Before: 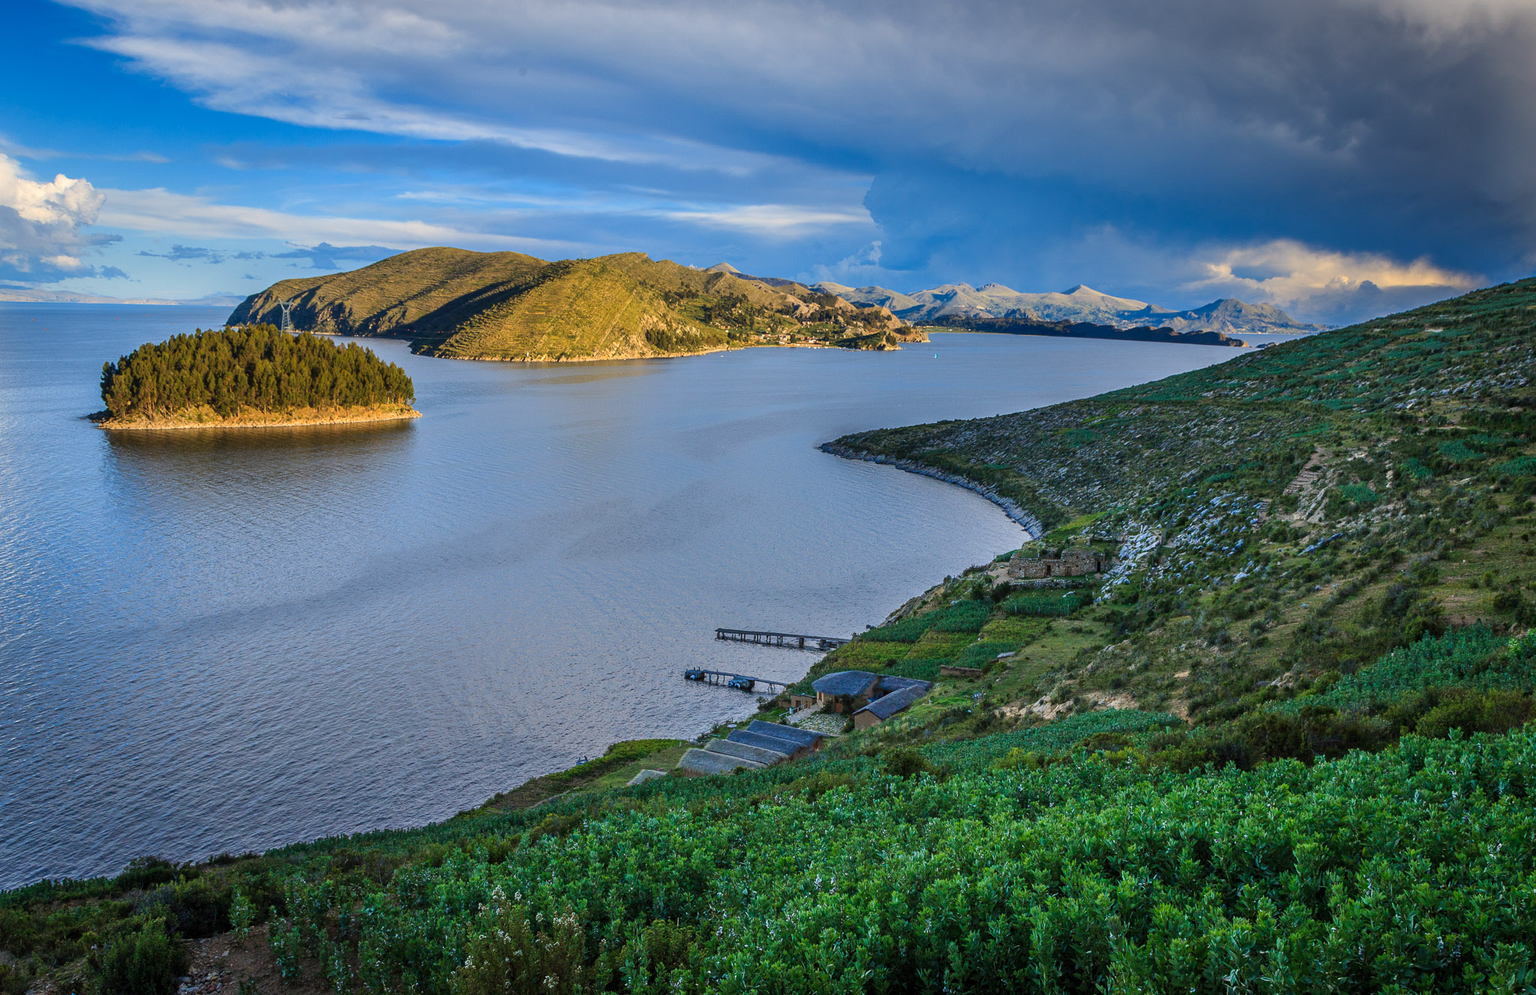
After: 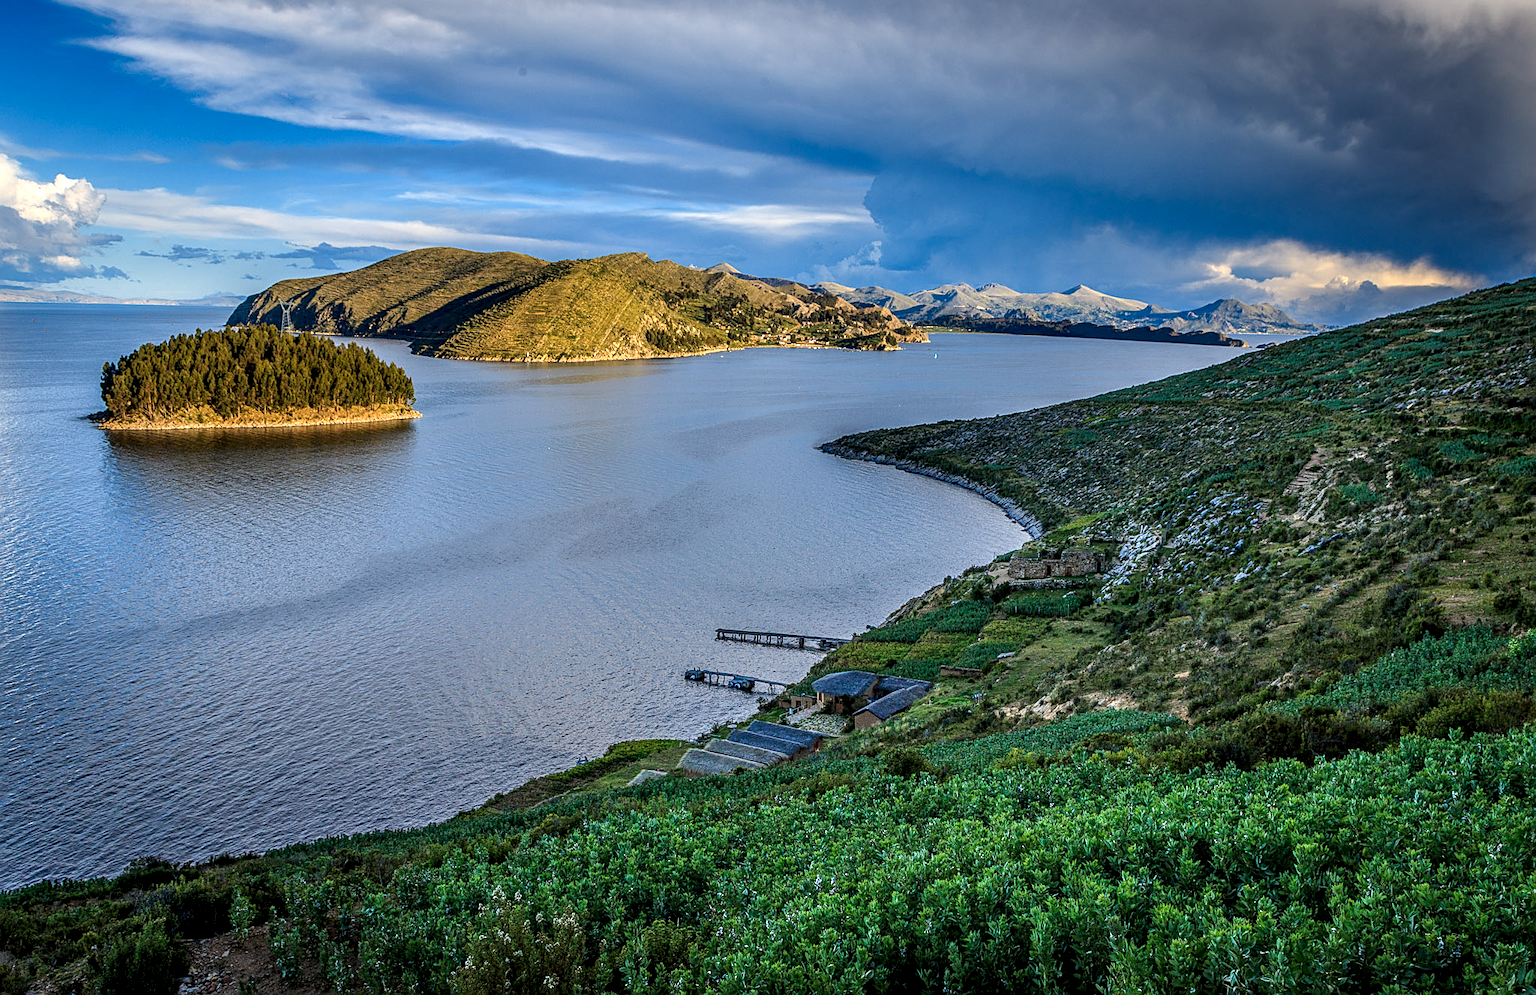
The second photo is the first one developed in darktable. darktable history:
sharpen: on, module defaults
local contrast: highlights 57%, detail 146%
